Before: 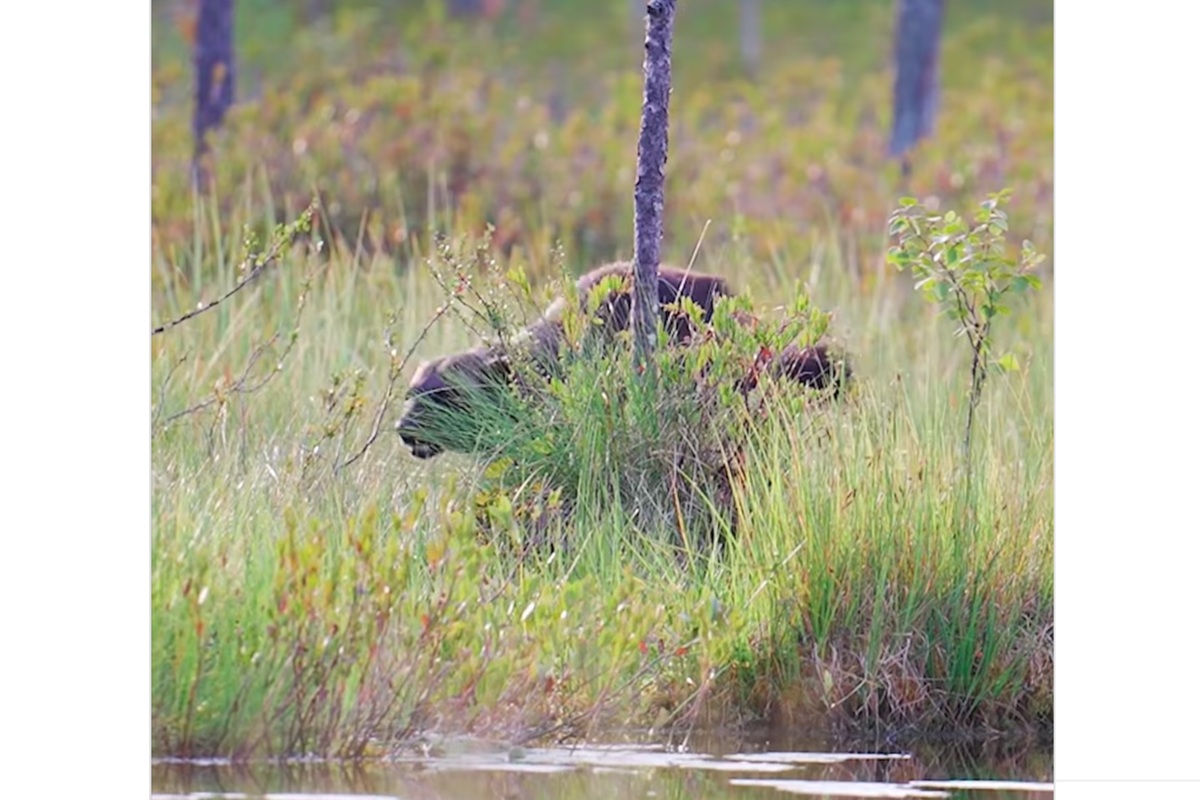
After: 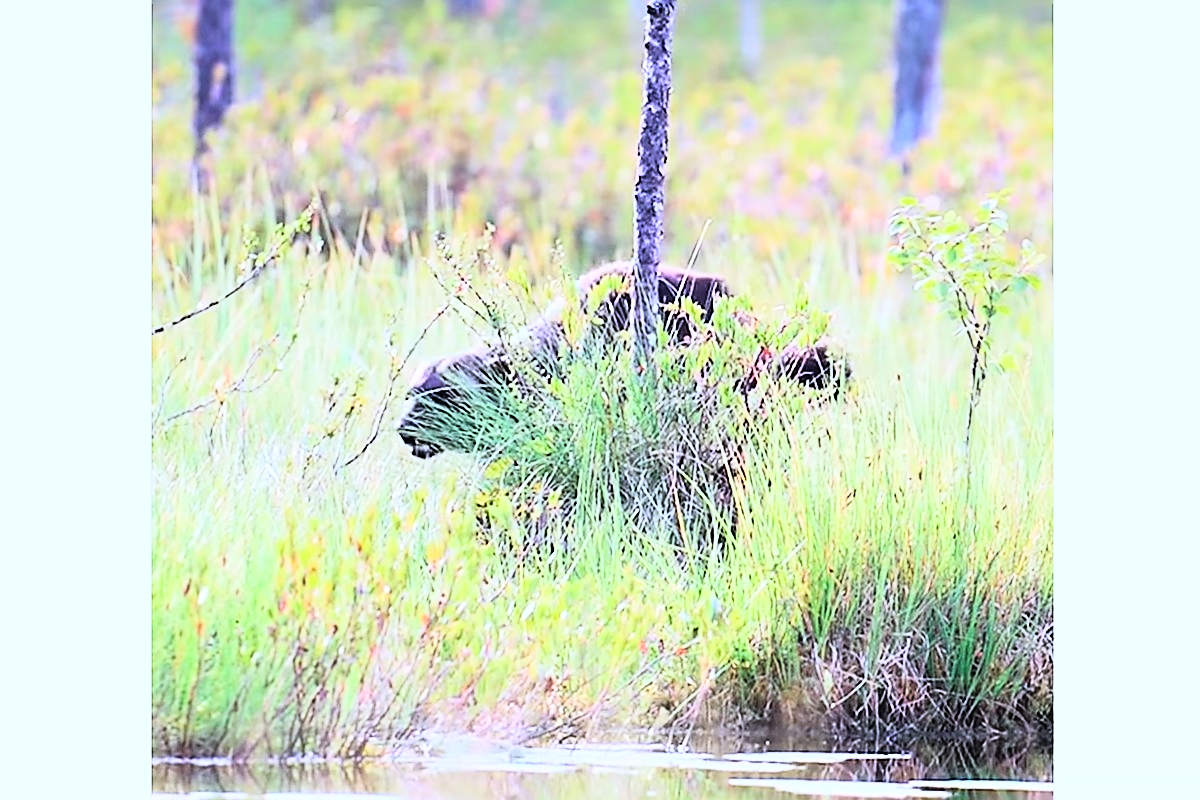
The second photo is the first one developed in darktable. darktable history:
rgb curve: curves: ch0 [(0, 0) (0.21, 0.15) (0.24, 0.21) (0.5, 0.75) (0.75, 0.96) (0.89, 0.99) (1, 1)]; ch1 [(0, 0.02) (0.21, 0.13) (0.25, 0.2) (0.5, 0.67) (0.75, 0.9) (0.89, 0.97) (1, 1)]; ch2 [(0, 0.02) (0.21, 0.13) (0.25, 0.2) (0.5, 0.67) (0.75, 0.9) (0.89, 0.97) (1, 1)], compensate middle gray true
sharpen: radius 1.4, amount 1.25, threshold 0.7
white balance: red 0.931, blue 1.11
